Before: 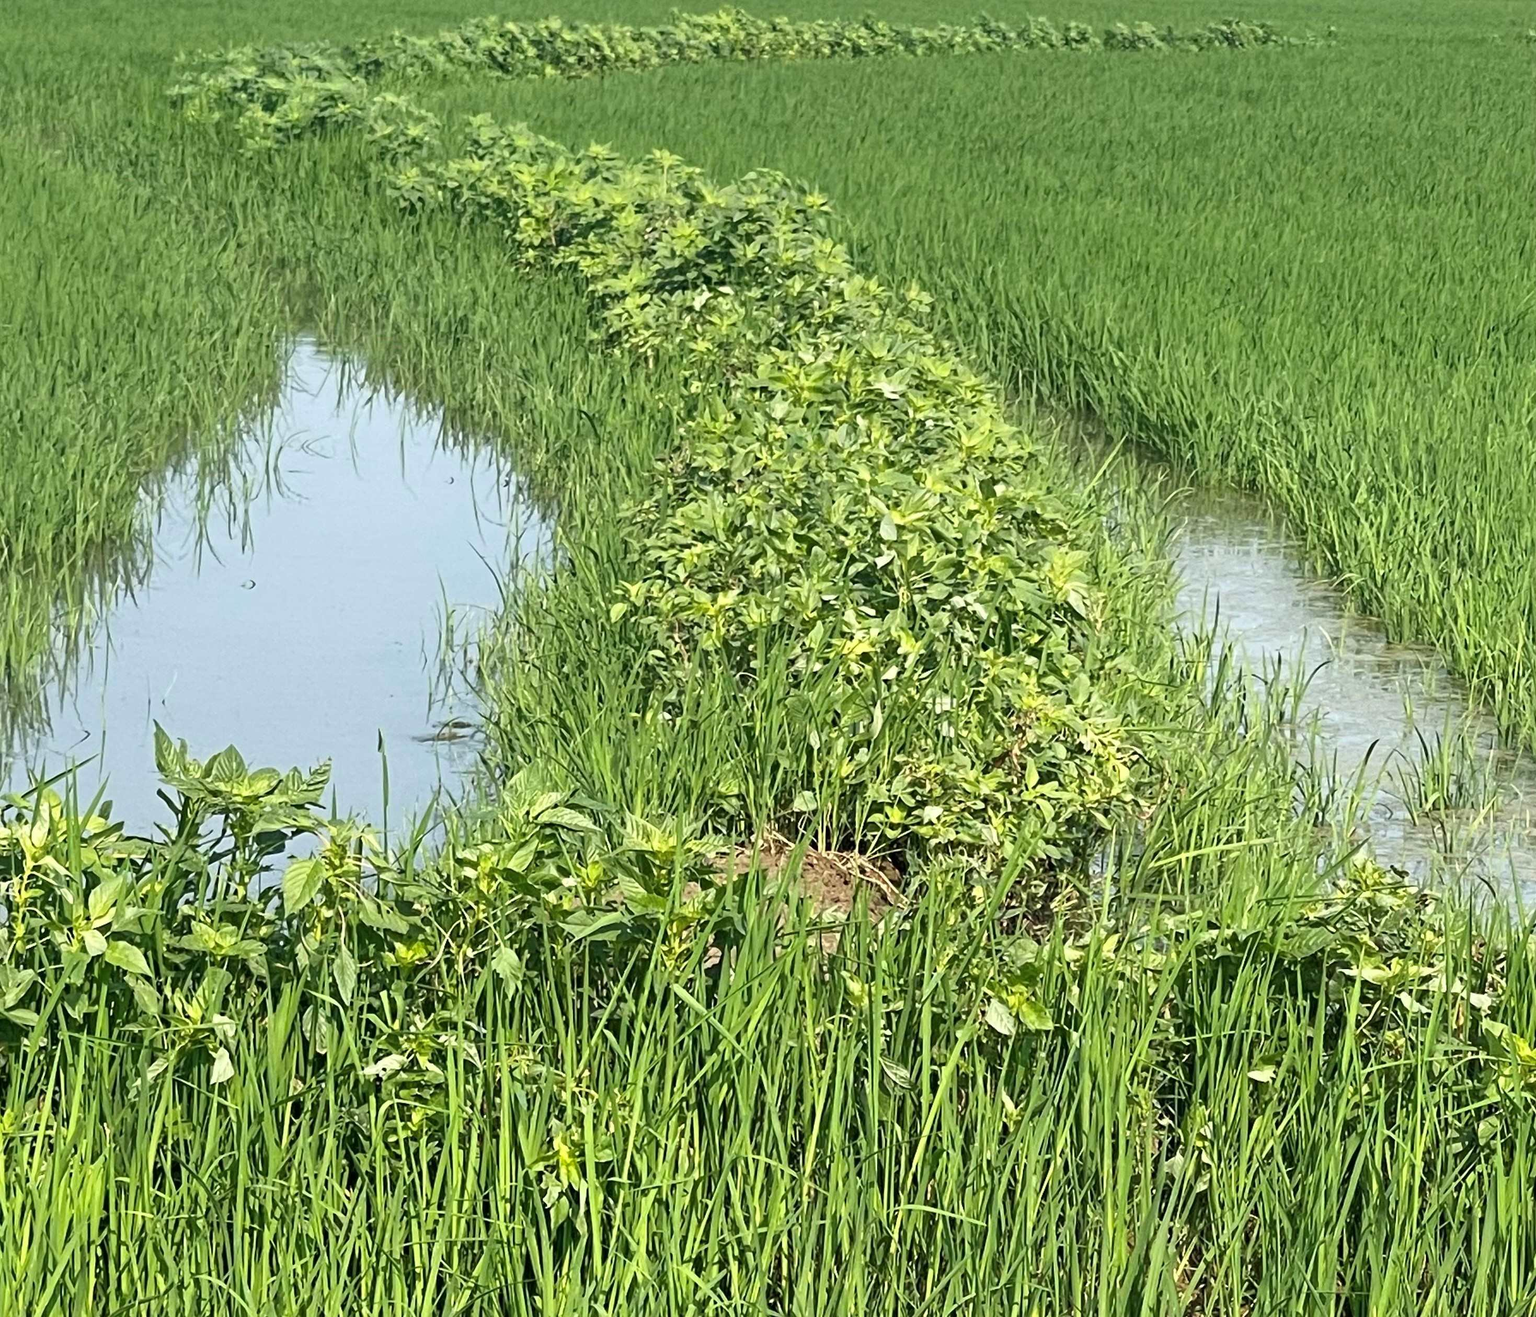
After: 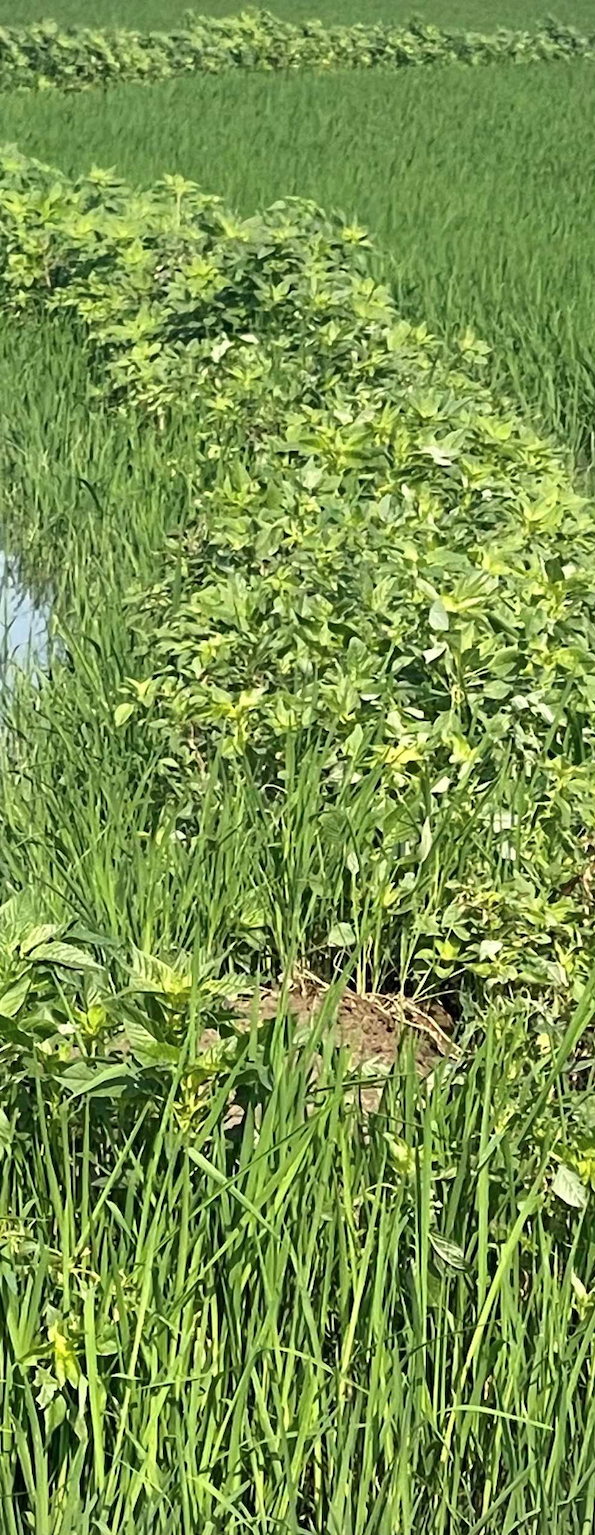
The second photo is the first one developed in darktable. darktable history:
vignetting: fall-off start 92.6%, brightness -0.52, saturation -0.51, center (-0.012, 0)
color balance rgb: linear chroma grading › global chroma 1.5%, linear chroma grading › mid-tones -1%, perceptual saturation grading › global saturation -3%, perceptual saturation grading › shadows -2%
crop: left 33.36%, right 33.36%
